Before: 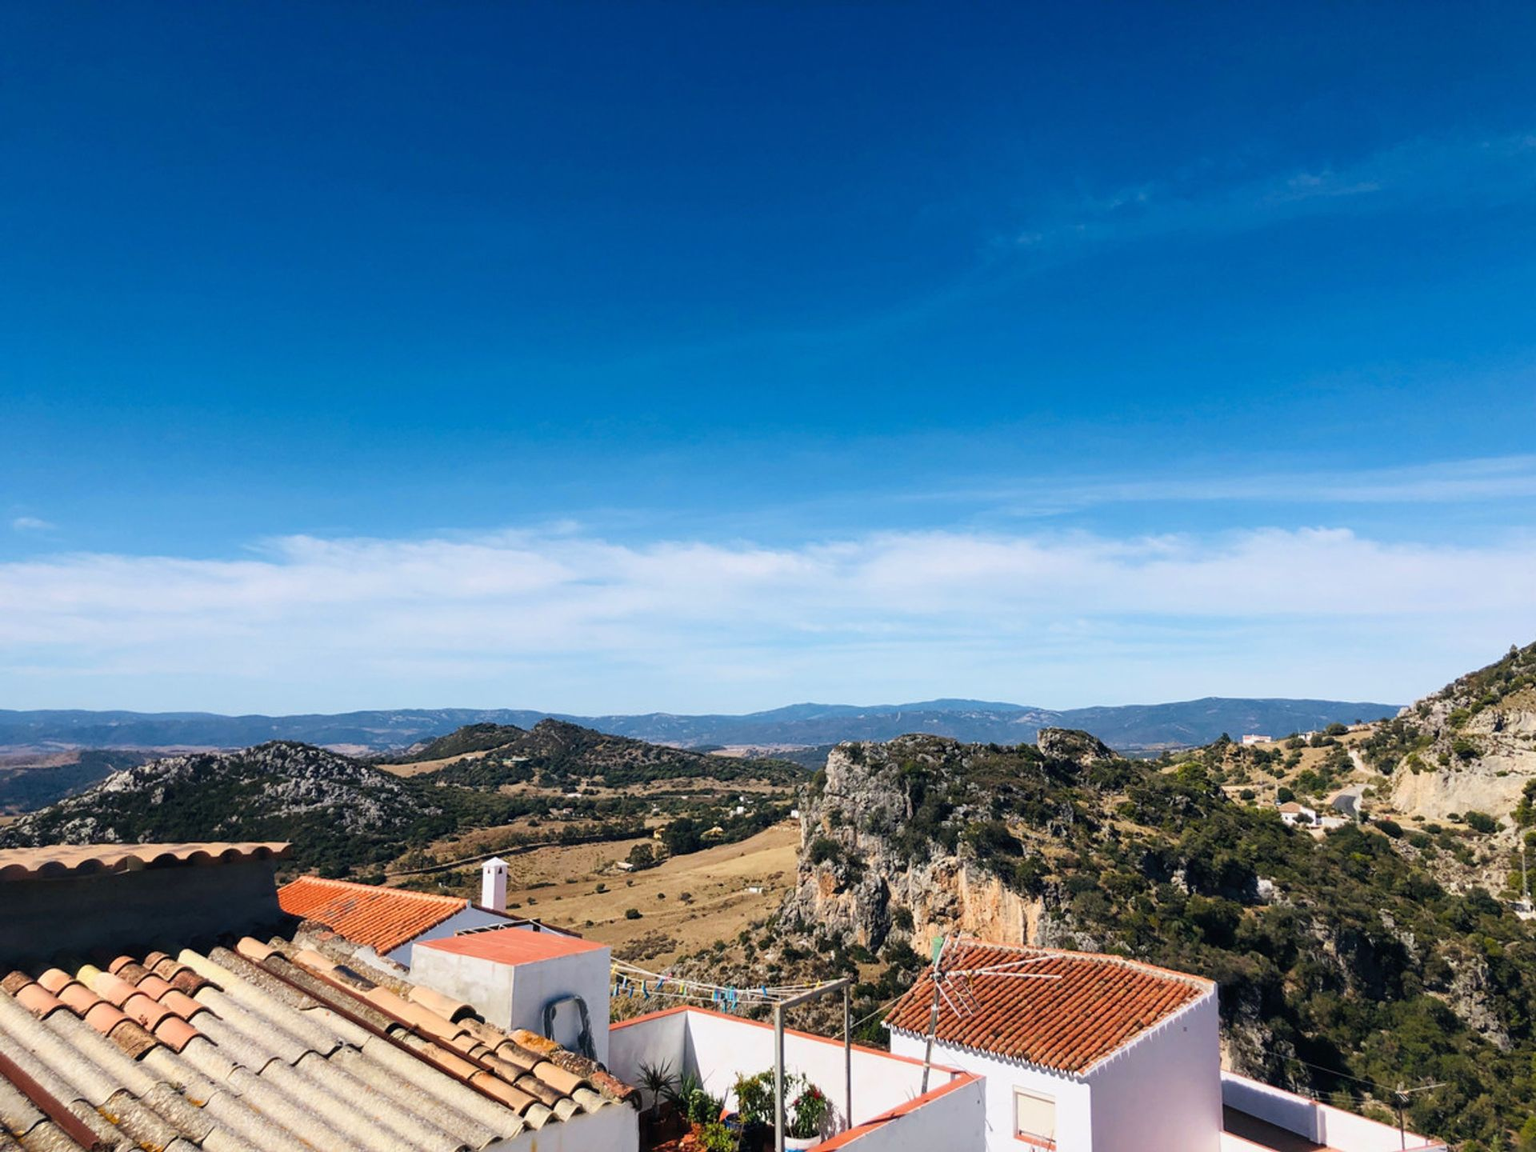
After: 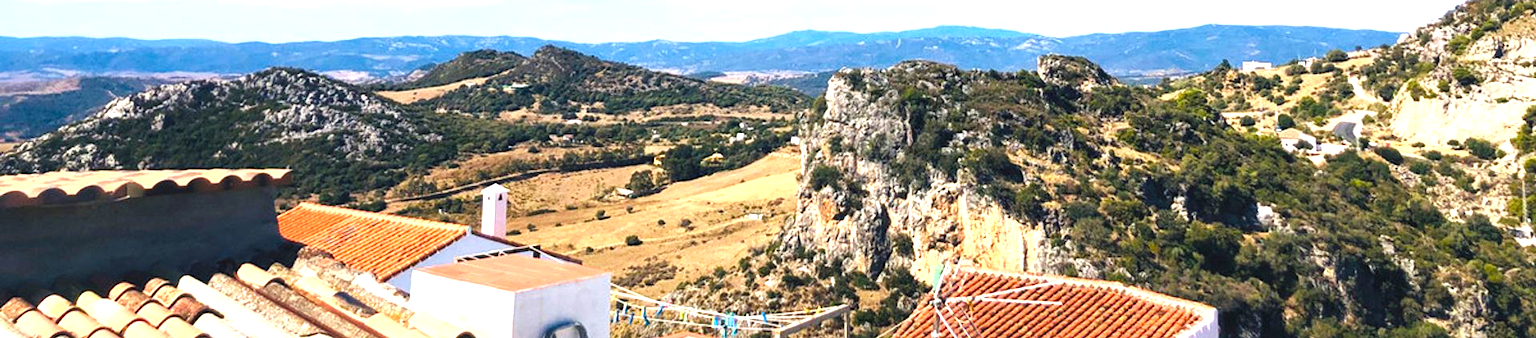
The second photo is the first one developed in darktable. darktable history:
color balance rgb: global offset › luminance 0.502%, perceptual saturation grading › global saturation -2.379%, perceptual saturation grading › highlights -8.106%, perceptual saturation grading › mid-tones 8.448%, perceptual saturation grading › shadows 3.274%, global vibrance 39.21%
exposure: exposure 1.091 EV, compensate exposure bias true, compensate highlight preservation false
local contrast: highlights 102%, shadows 99%, detail 119%, midtone range 0.2
crop and rotate: top 58.495%, bottom 12.105%
